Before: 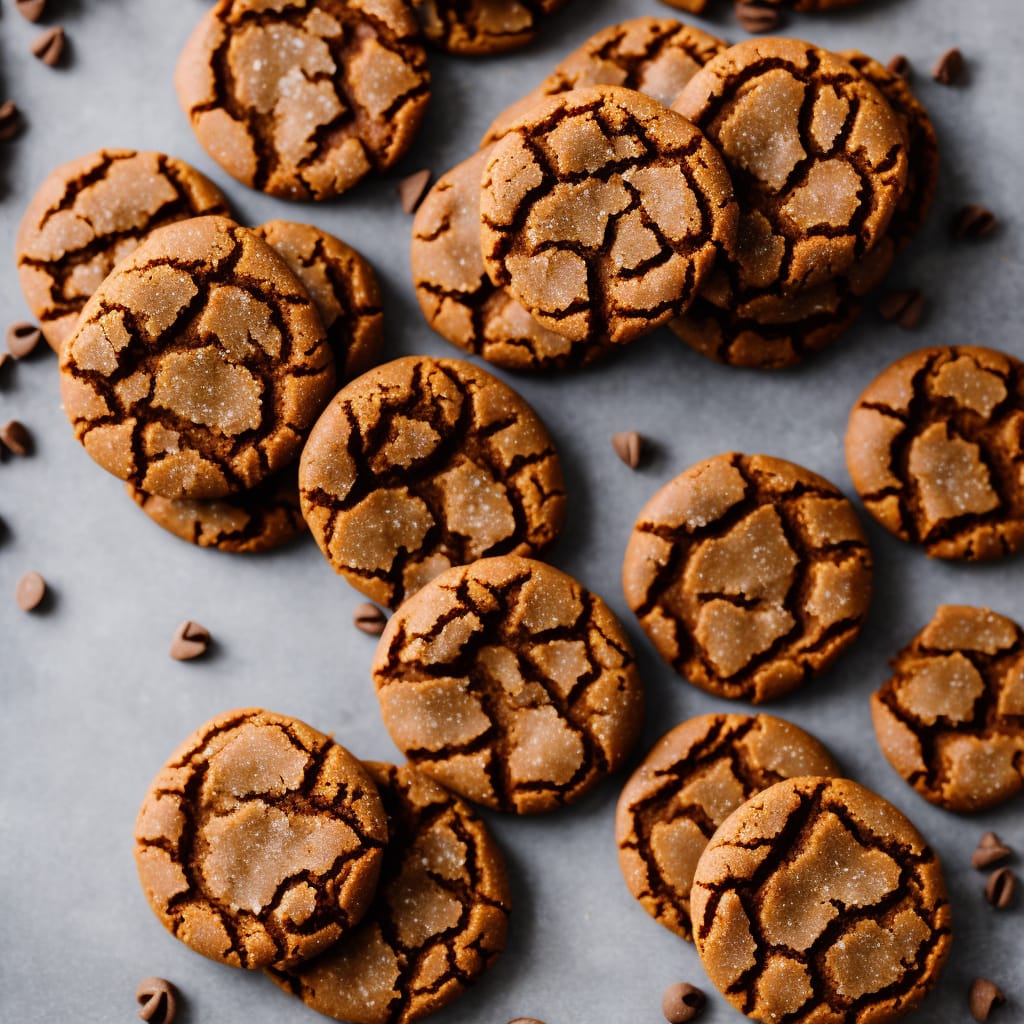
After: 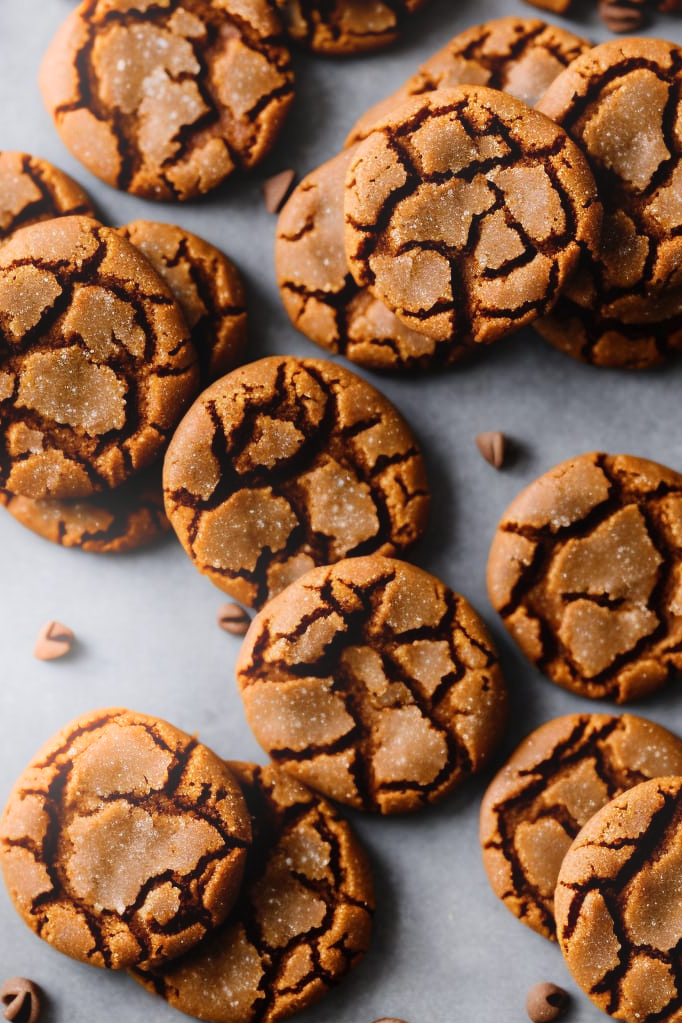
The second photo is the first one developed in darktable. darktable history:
crop and rotate: left 13.342%, right 19.991%
bloom: on, module defaults
